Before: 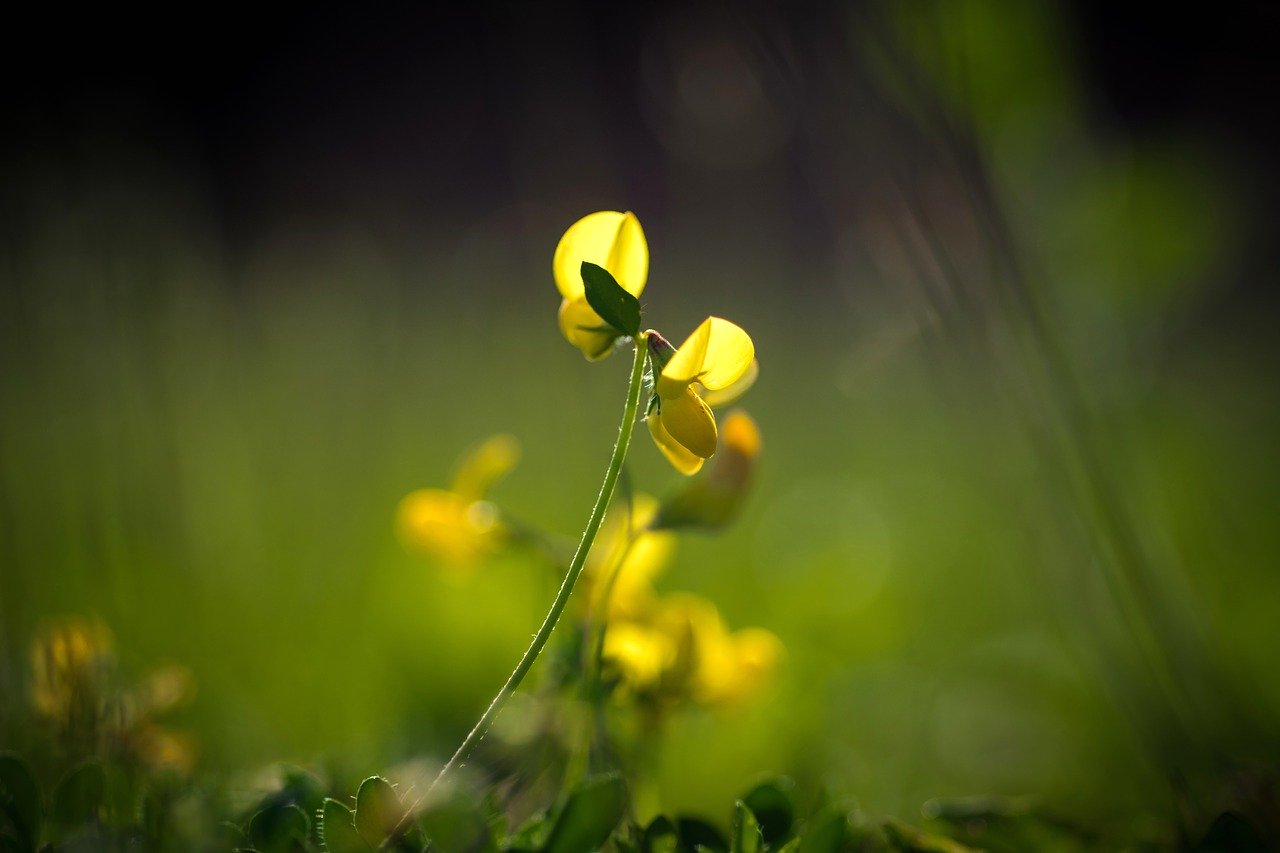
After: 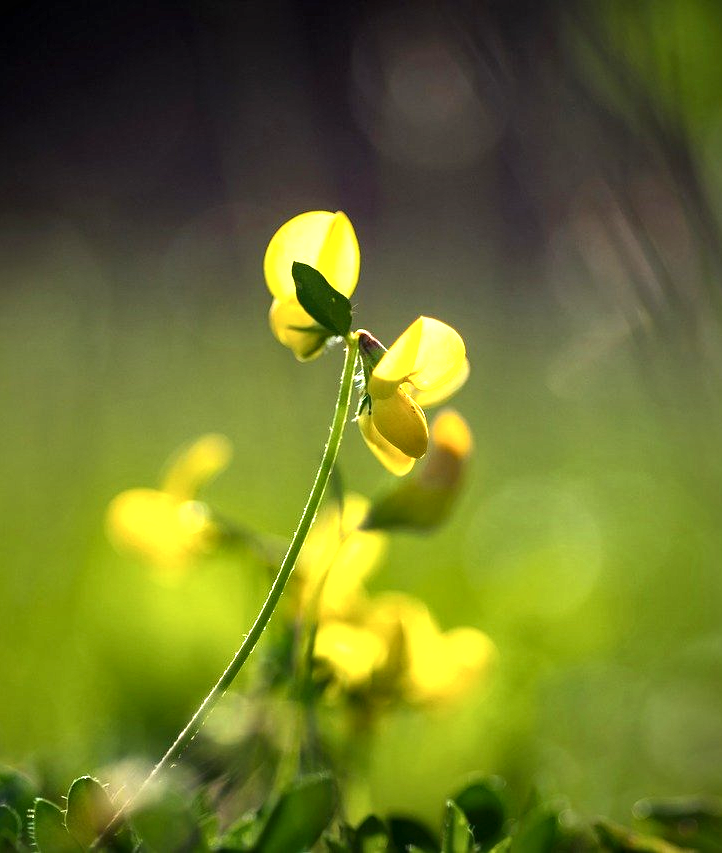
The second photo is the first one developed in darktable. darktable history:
local contrast: mode bilateral grid, contrast 25, coarseness 61, detail 152%, midtone range 0.2
exposure: black level correction 0, exposure 0.894 EV, compensate exposure bias true, compensate highlight preservation false
crop and rotate: left 22.592%, right 20.997%
